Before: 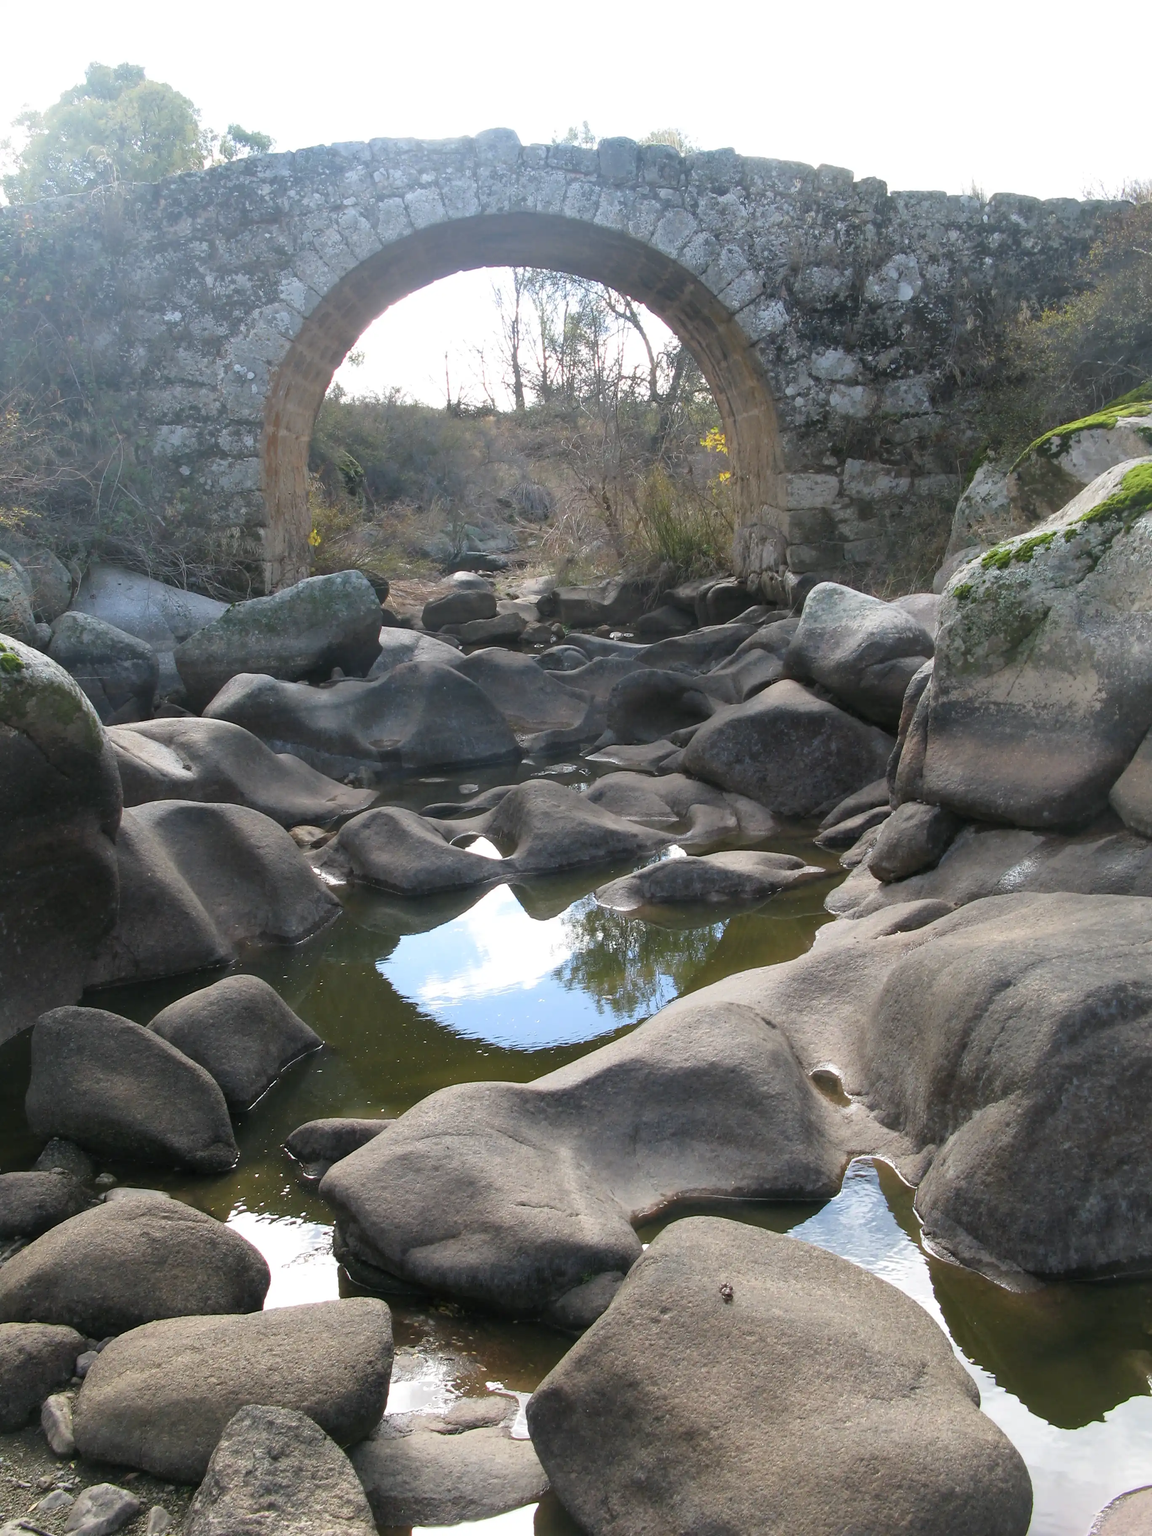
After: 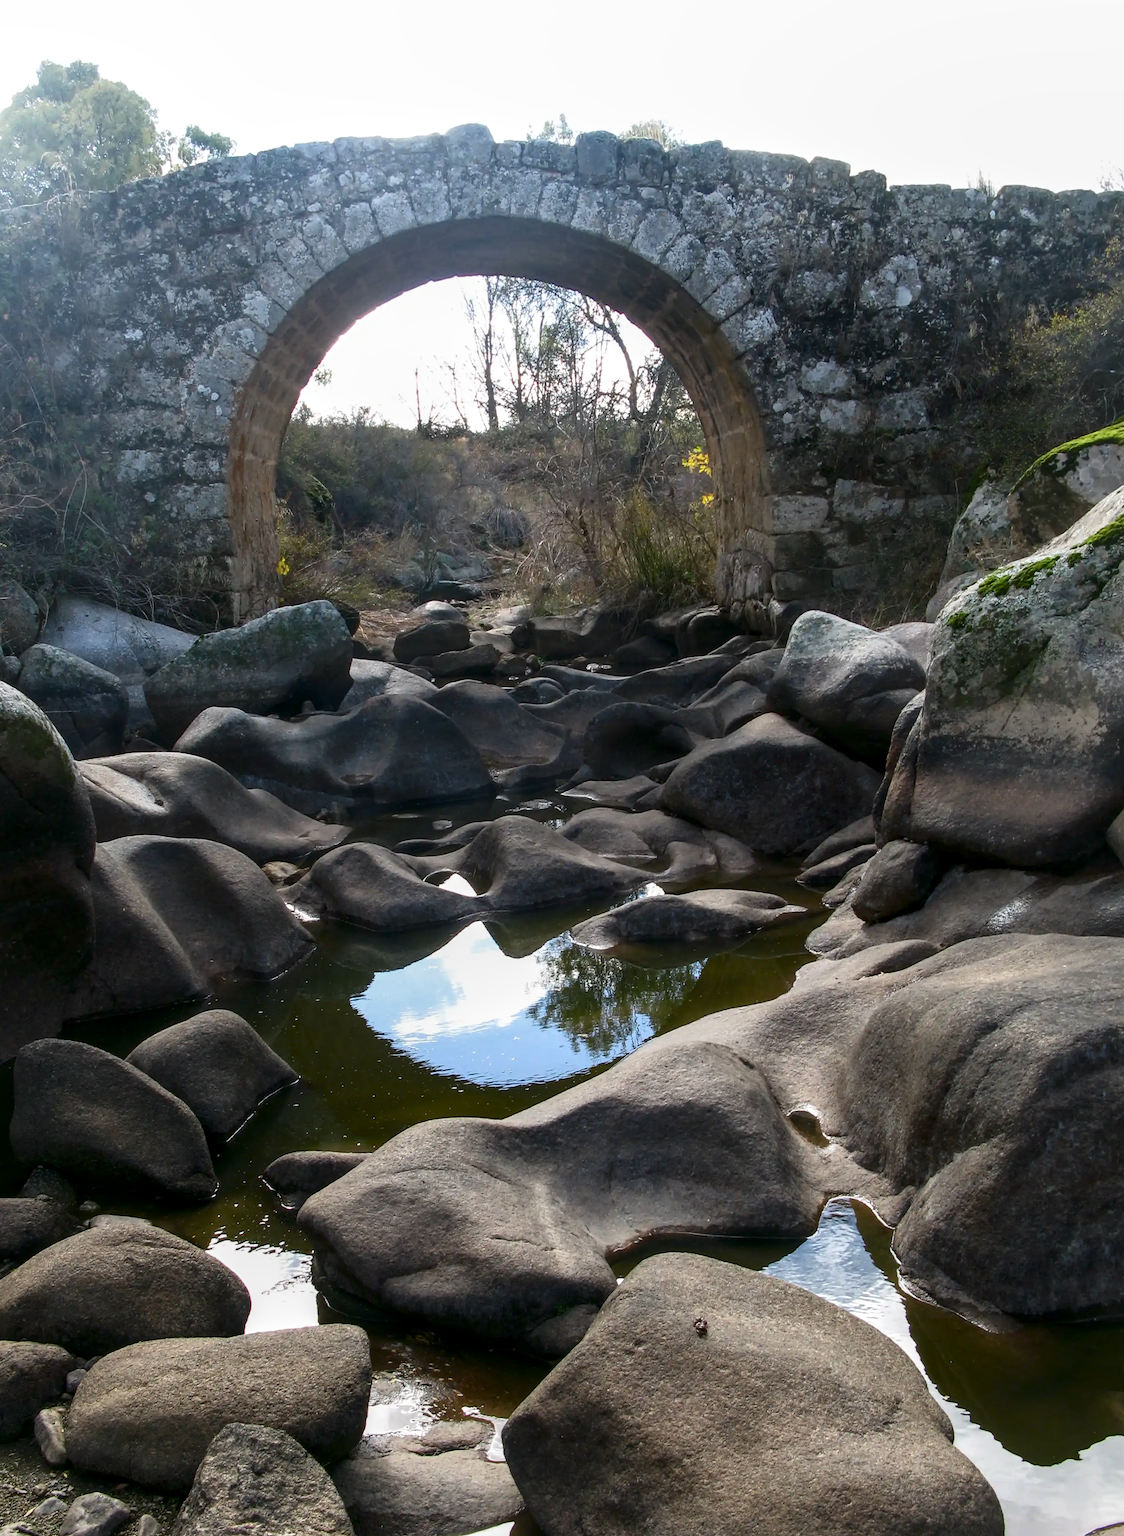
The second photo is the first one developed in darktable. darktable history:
contrast brightness saturation: contrast 0.13, brightness -0.24, saturation 0.14
rotate and perspective: rotation 0.074°, lens shift (vertical) 0.096, lens shift (horizontal) -0.041, crop left 0.043, crop right 0.952, crop top 0.024, crop bottom 0.979
local contrast: on, module defaults
